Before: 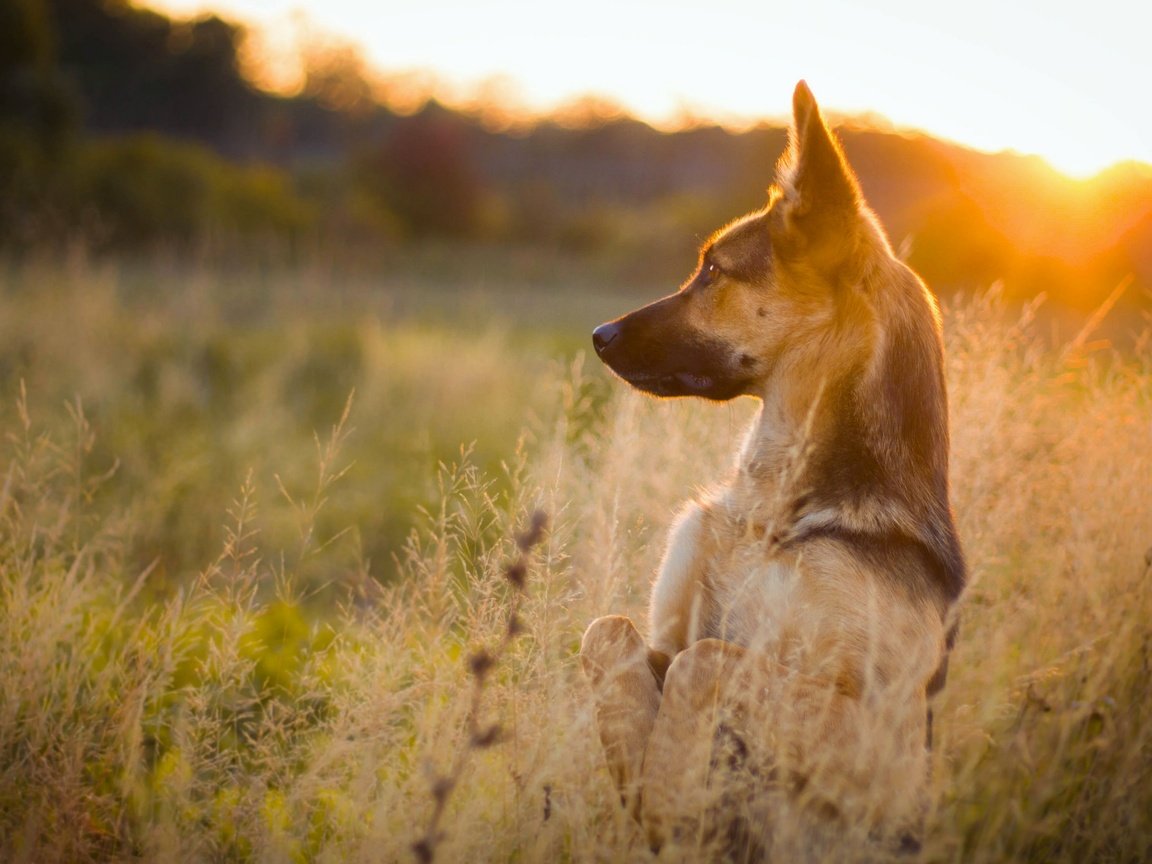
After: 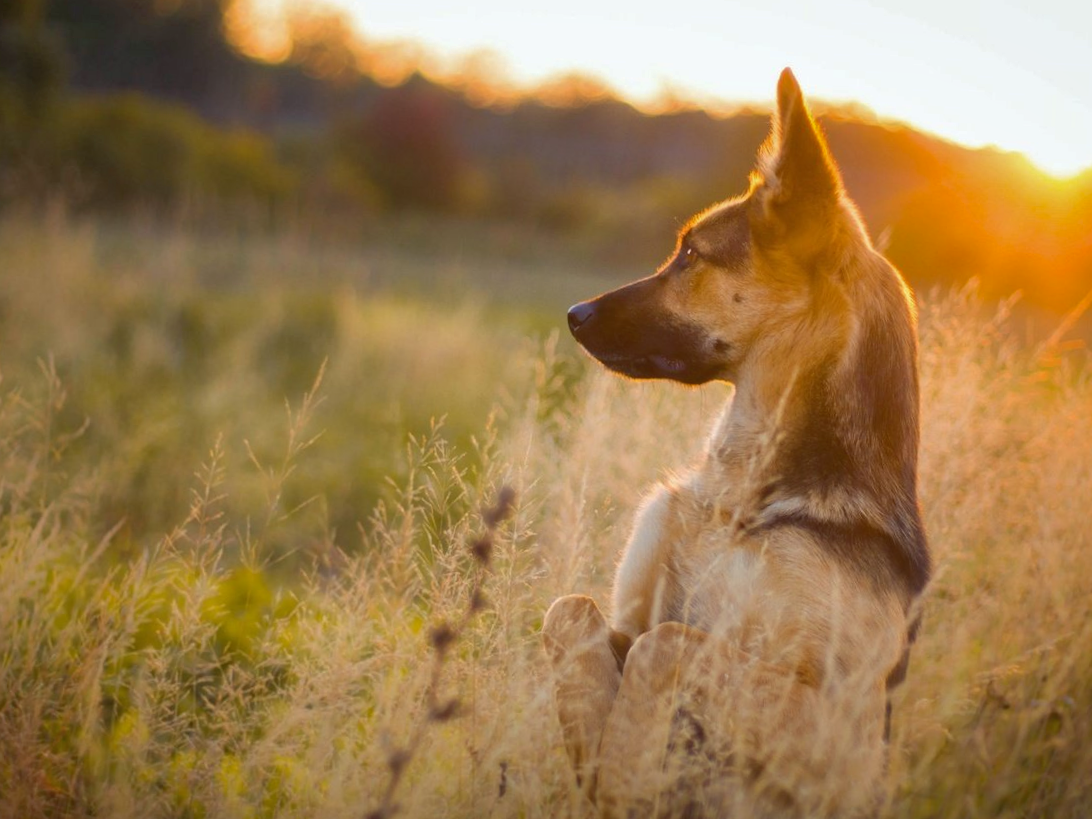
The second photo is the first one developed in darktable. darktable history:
shadows and highlights: on, module defaults
crop and rotate: angle -2.38°
tone equalizer: on, module defaults
